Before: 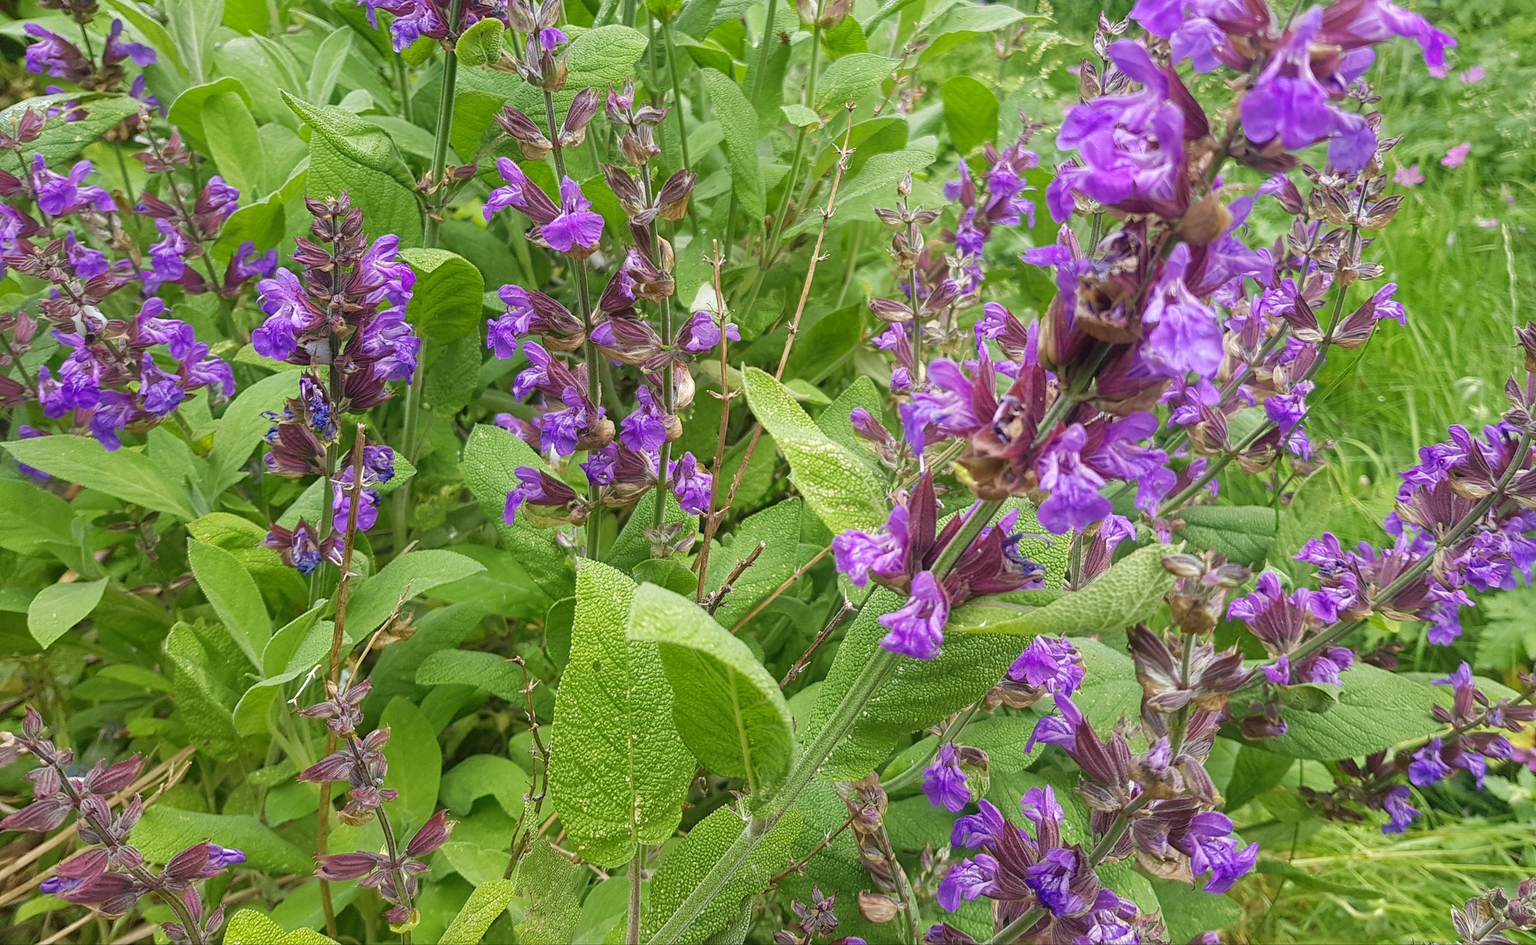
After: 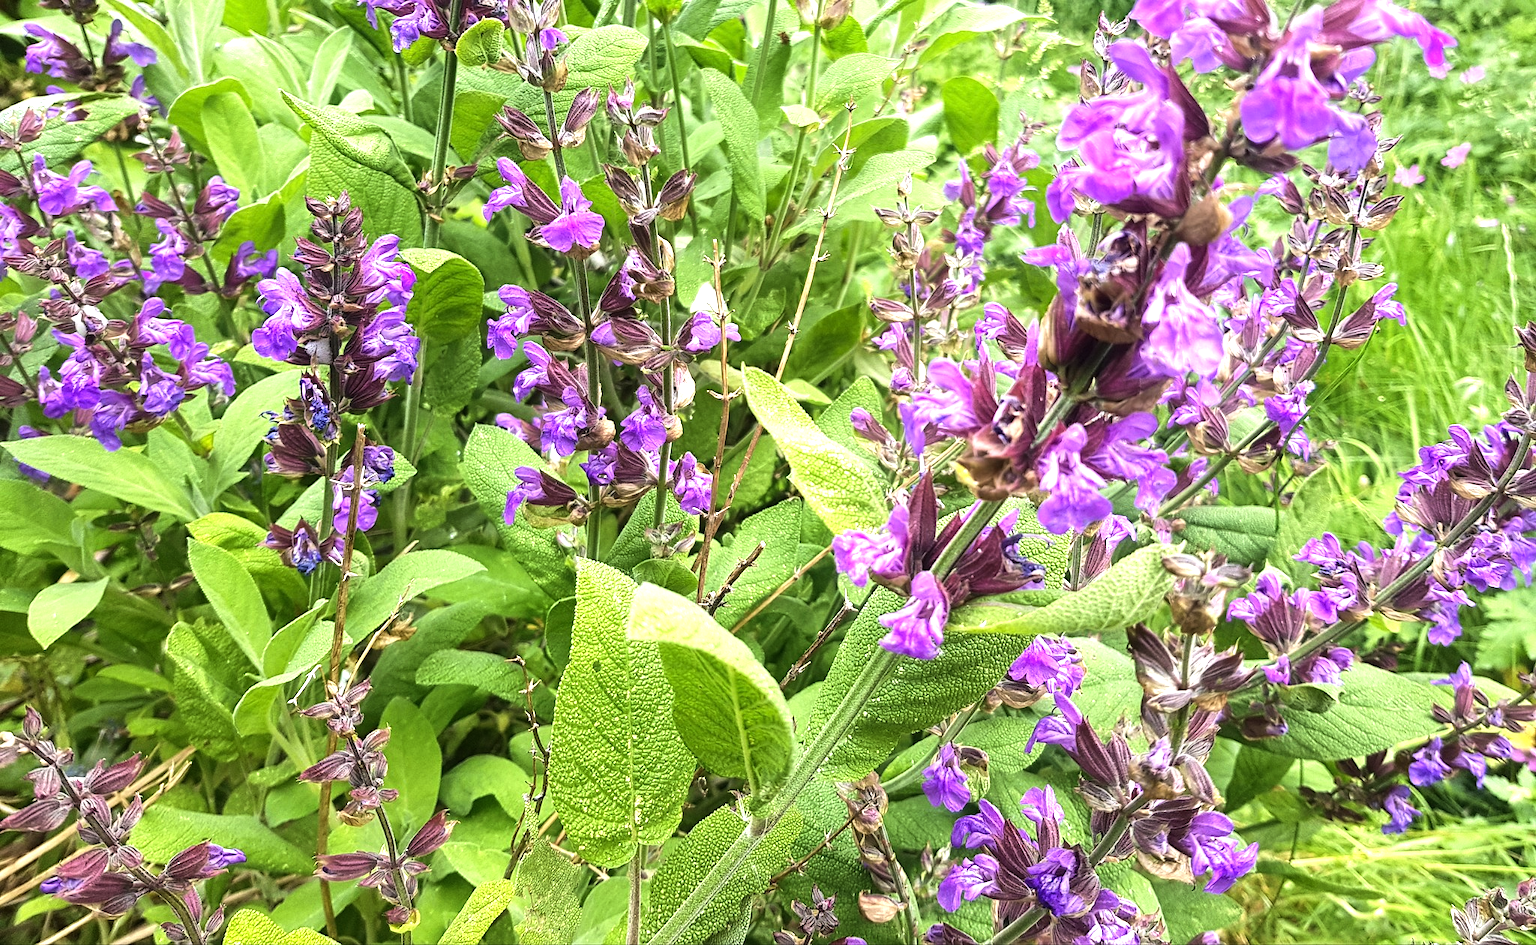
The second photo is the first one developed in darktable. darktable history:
tone equalizer: -8 EV -1.05 EV, -7 EV -1.02 EV, -6 EV -0.895 EV, -5 EV -0.569 EV, -3 EV 0.603 EV, -2 EV 0.89 EV, -1 EV 0.994 EV, +0 EV 1.08 EV, edges refinement/feathering 500, mask exposure compensation -1.57 EV, preserve details no
exposure: exposure 0.202 EV, compensate exposure bias true, compensate highlight preservation false
